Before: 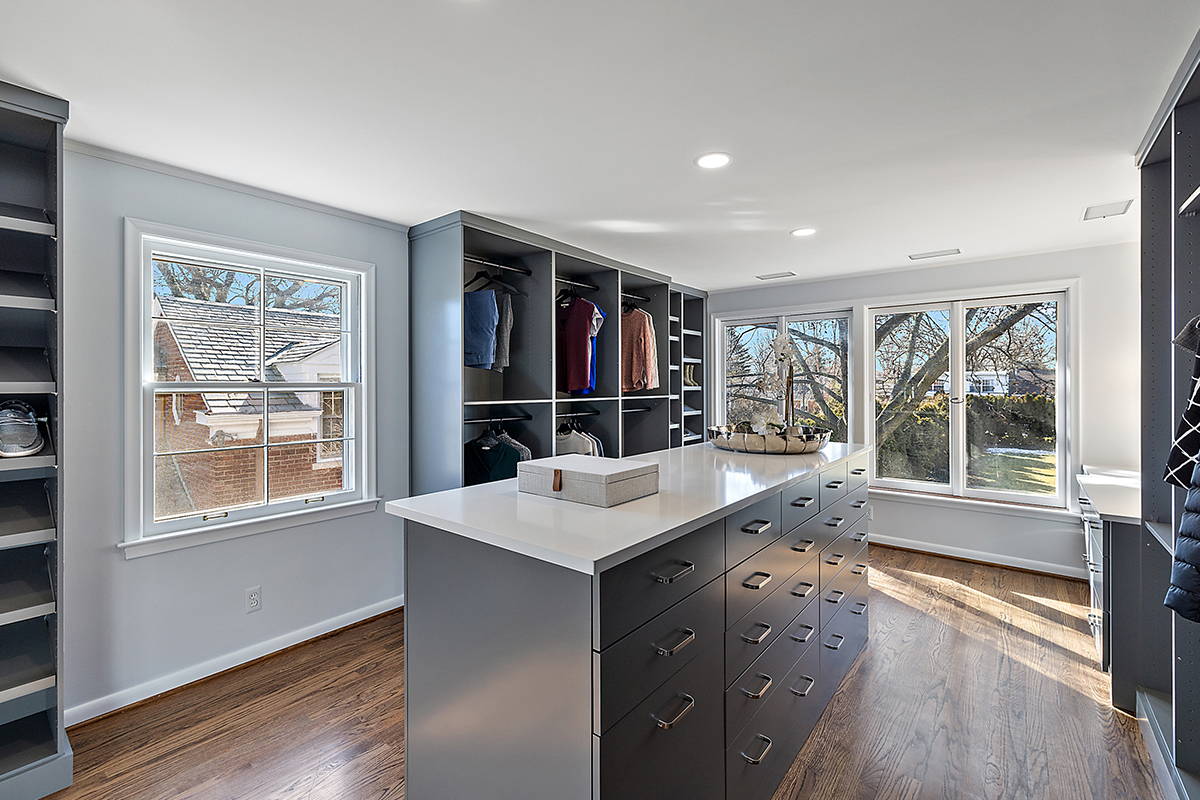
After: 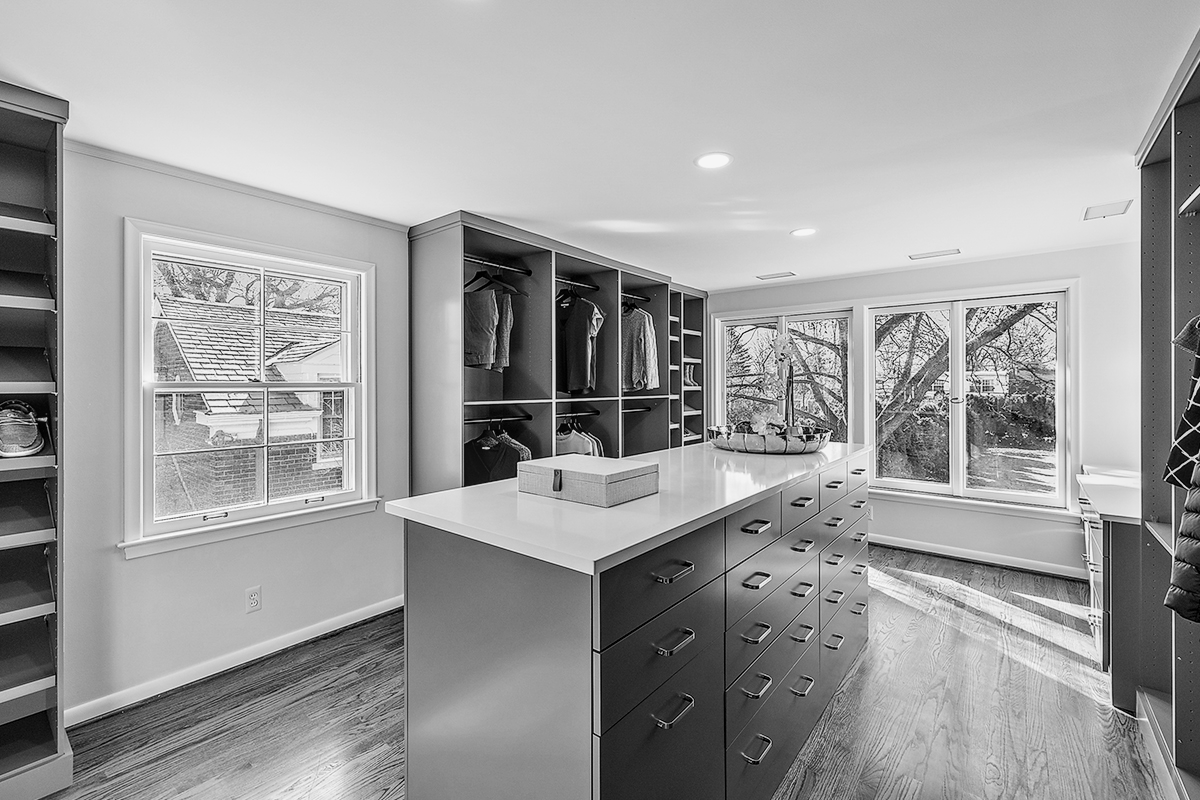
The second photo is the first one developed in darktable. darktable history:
tone curve: curves: ch0 [(0, 0.017) (0.239, 0.277) (0.508, 0.593) (0.826, 0.855) (1, 0.945)]; ch1 [(0, 0) (0.401, 0.42) (0.442, 0.47) (0.492, 0.498) (0.511, 0.504) (0.555, 0.586) (0.681, 0.739) (1, 1)]; ch2 [(0, 0) (0.411, 0.433) (0.5, 0.504) (0.545, 0.574) (1, 1)], color space Lab, independent channels, preserve colors none
monochrome: on, module defaults
local contrast: on, module defaults
